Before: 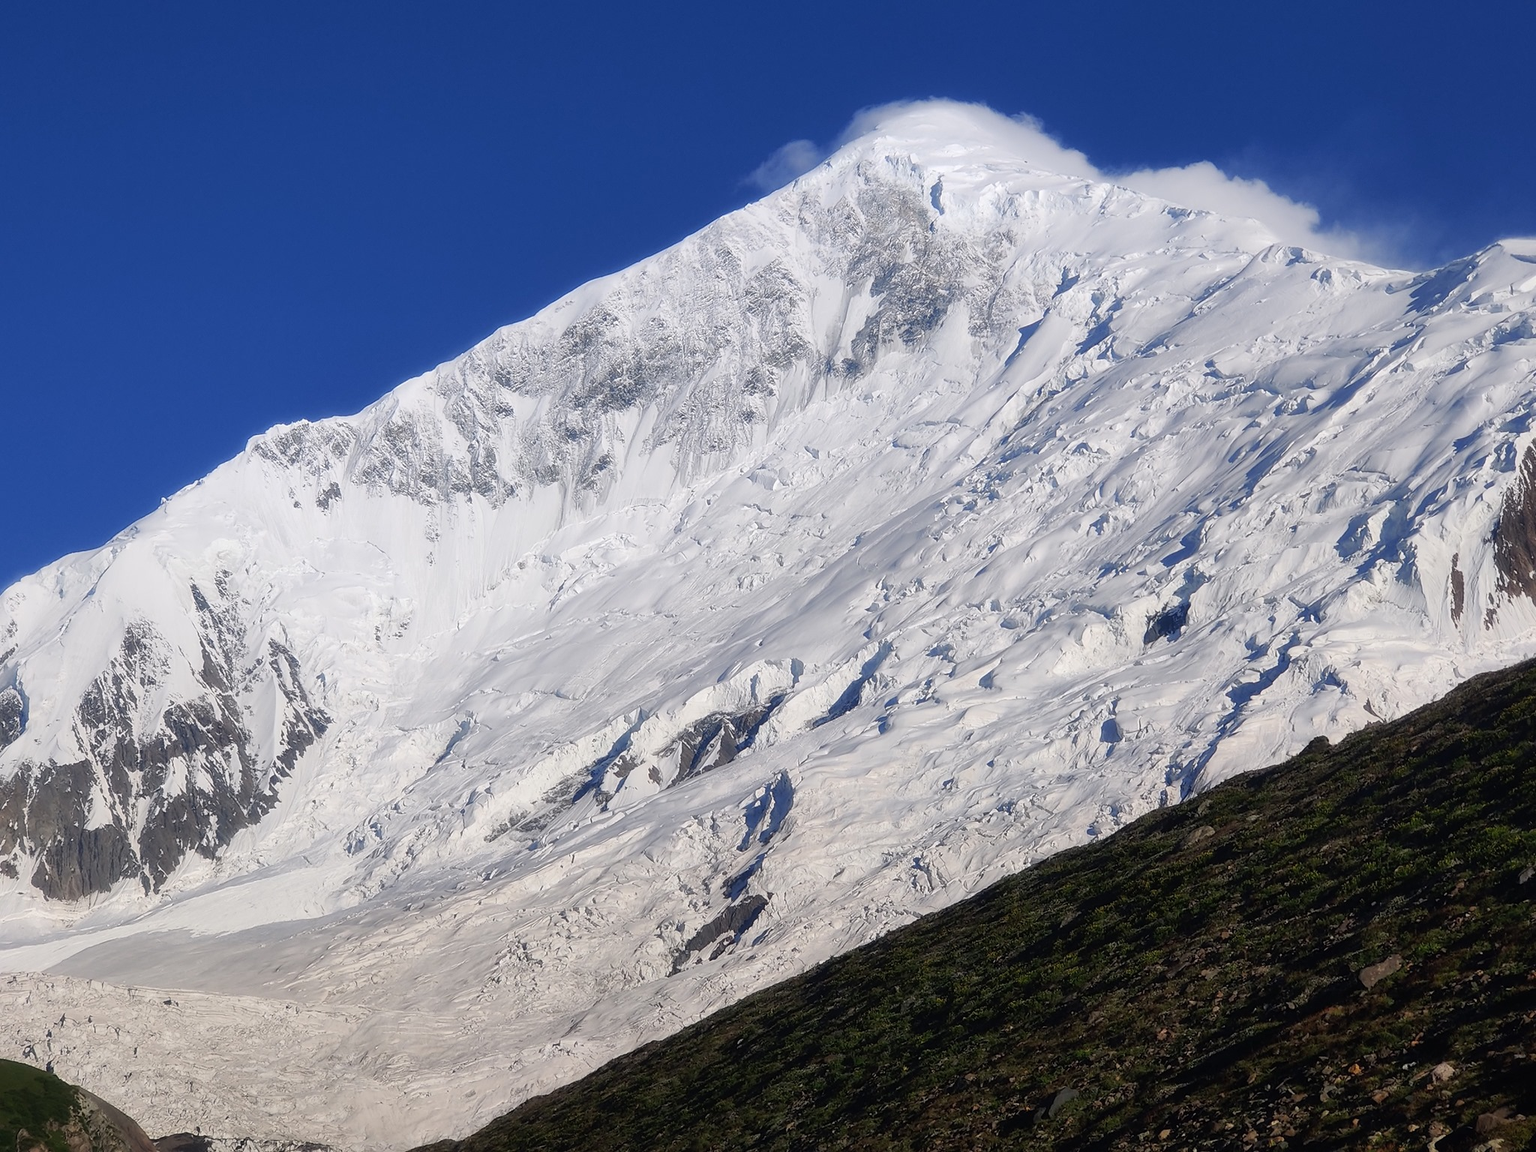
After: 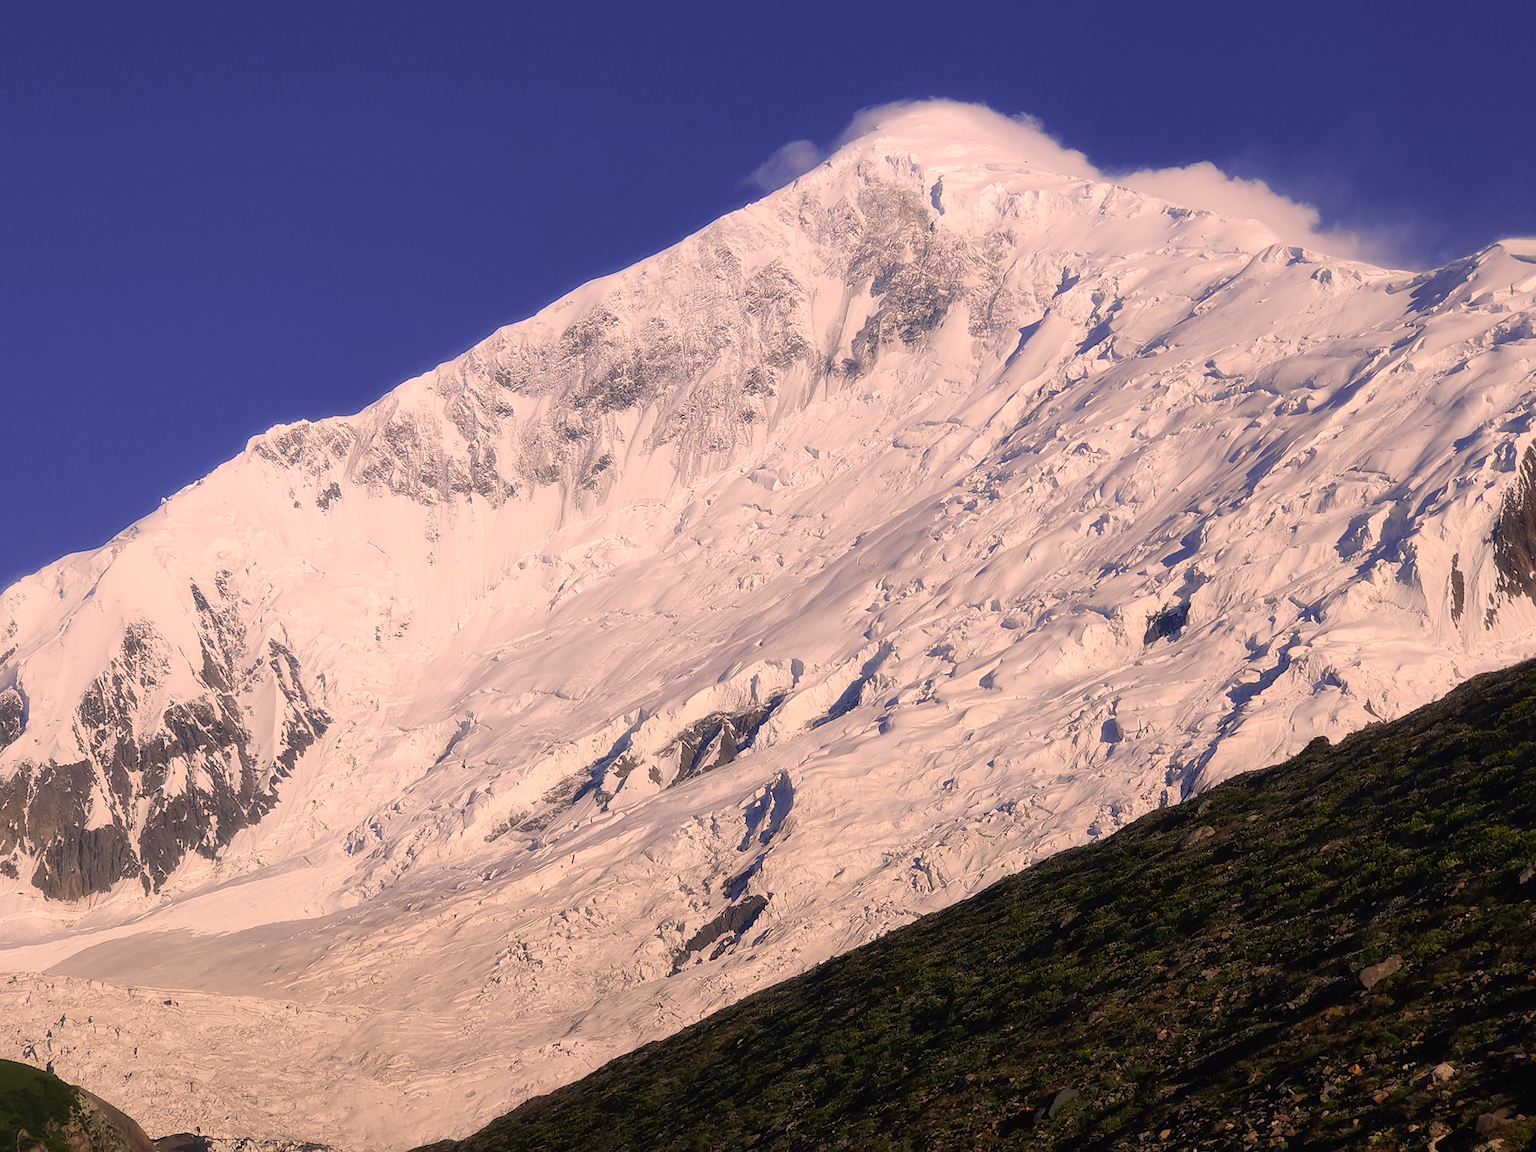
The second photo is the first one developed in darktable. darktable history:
color correction: highlights a* 17.76, highlights b* 19.04
